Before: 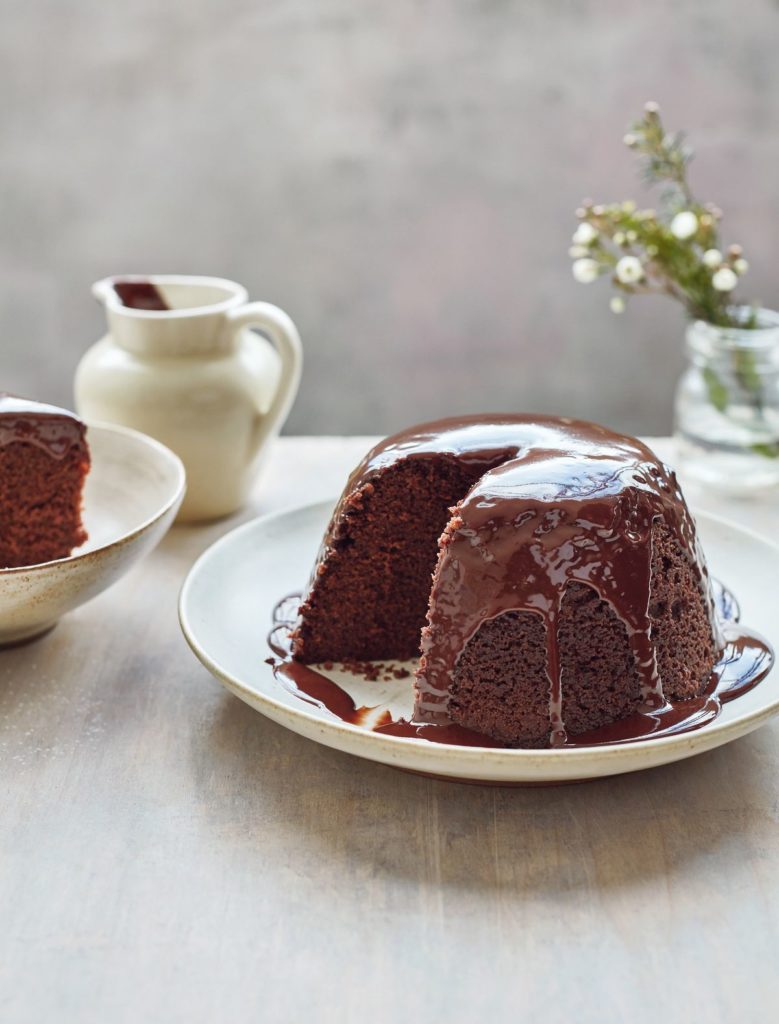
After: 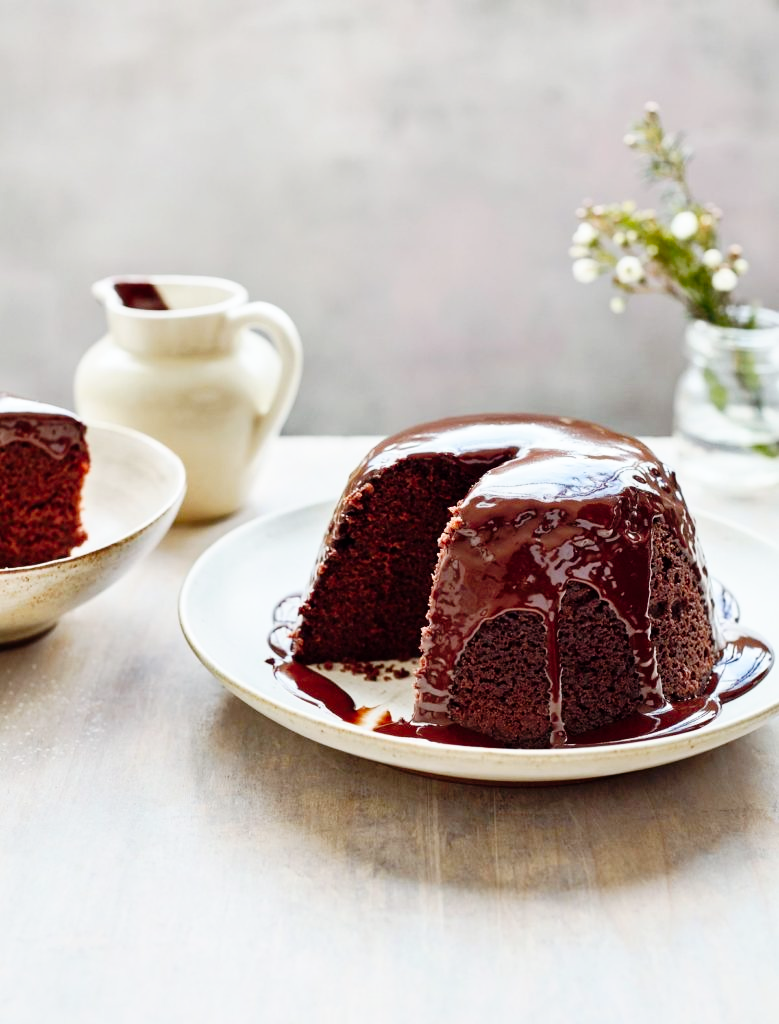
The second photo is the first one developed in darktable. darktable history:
shadows and highlights: shadows -0.218, highlights 38.63
tone curve: curves: ch0 [(0, 0) (0.003, 0) (0.011, 0.001) (0.025, 0.003) (0.044, 0.005) (0.069, 0.013) (0.1, 0.024) (0.136, 0.04) (0.177, 0.087) (0.224, 0.148) (0.277, 0.238) (0.335, 0.335) (0.399, 0.43) (0.468, 0.524) (0.543, 0.621) (0.623, 0.712) (0.709, 0.788) (0.801, 0.867) (0.898, 0.947) (1, 1)], preserve colors none
exposure: black level correction 0.001, compensate exposure bias true, compensate highlight preservation false
